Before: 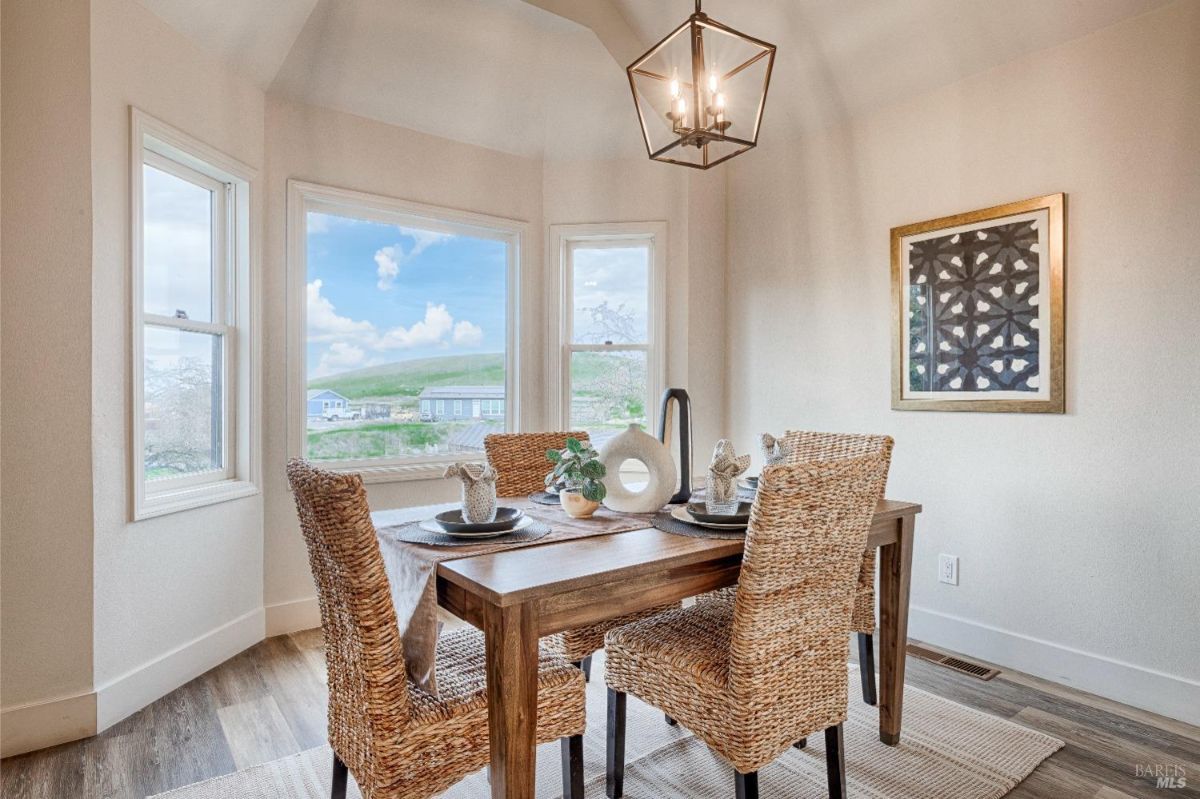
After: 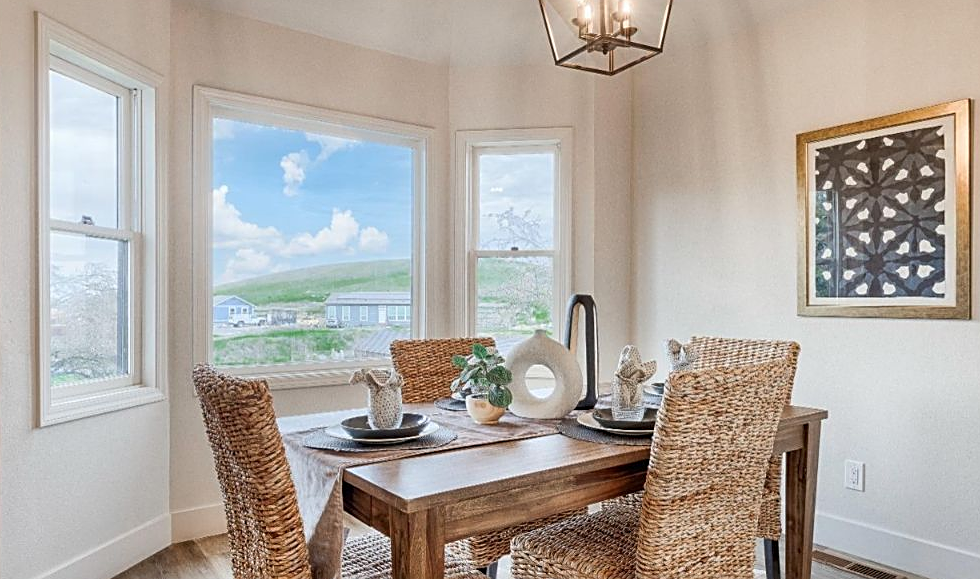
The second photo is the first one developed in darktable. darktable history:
crop: left 7.888%, top 11.848%, right 10.132%, bottom 15.456%
sharpen: amount 0.495
